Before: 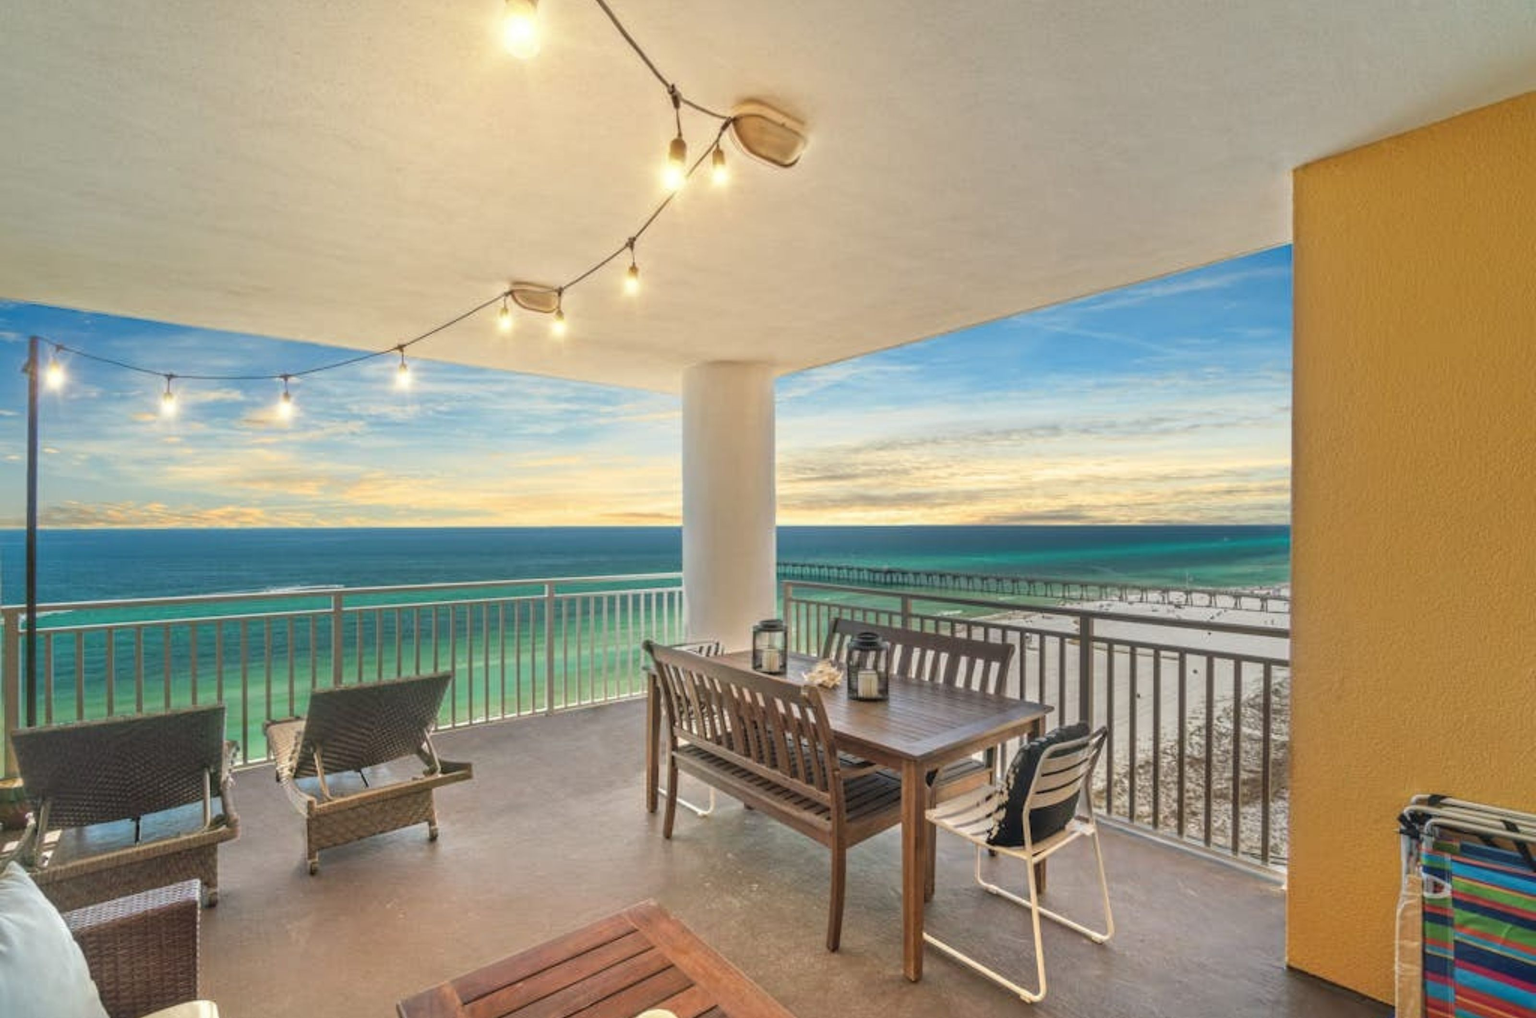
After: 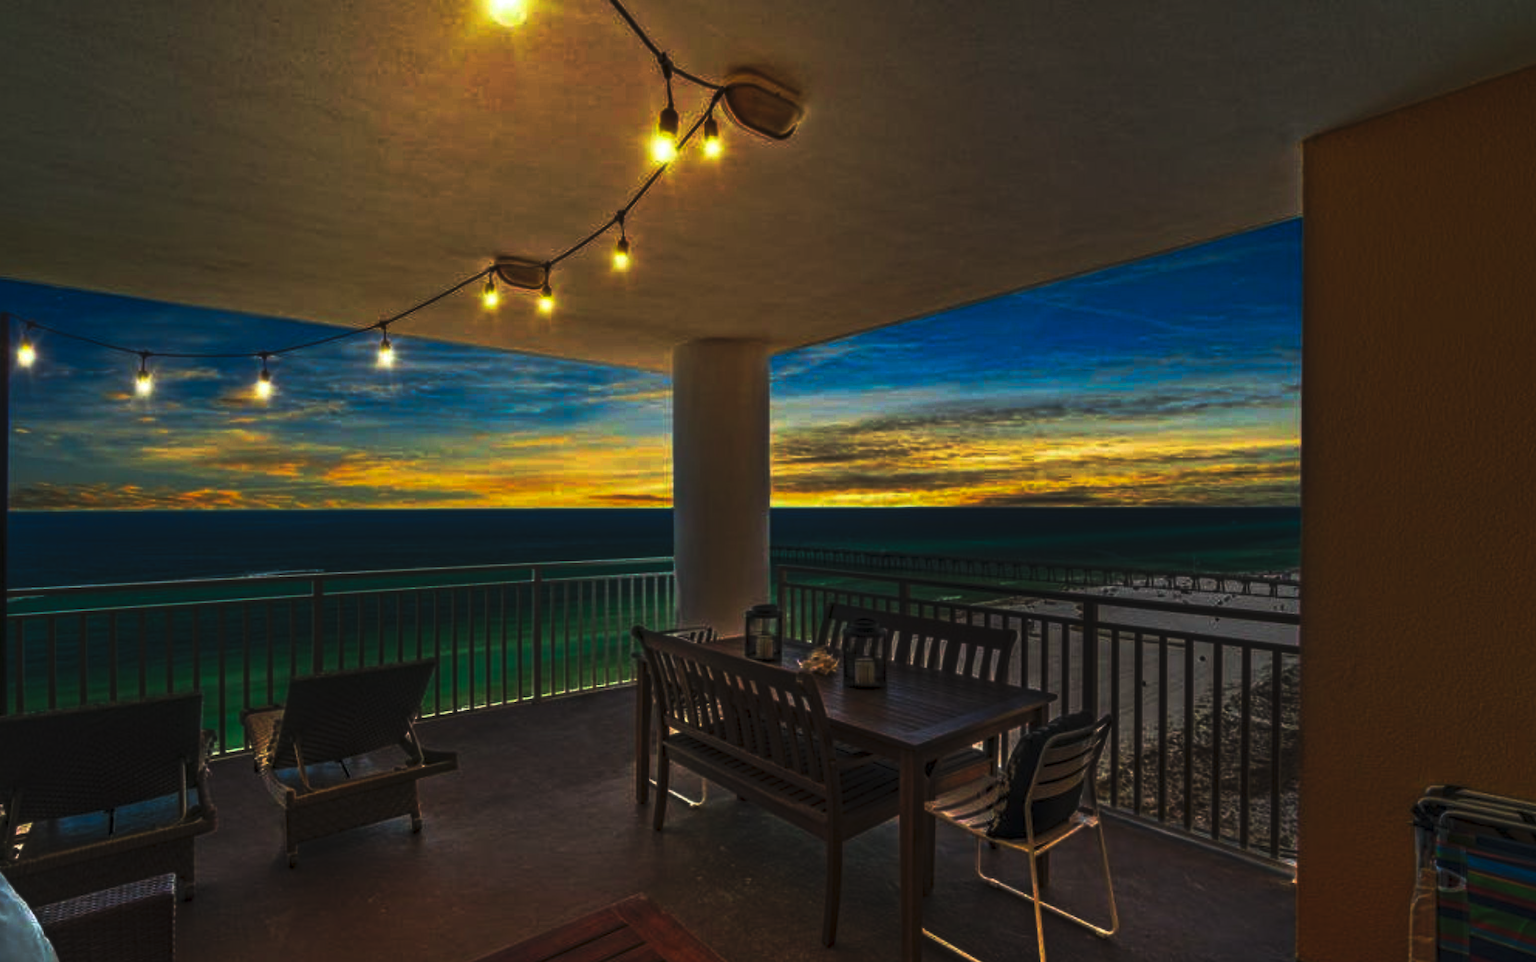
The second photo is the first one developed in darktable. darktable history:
tone curve: curves: ch0 [(0, 0) (0.765, 0.349) (1, 1)], preserve colors none
haze removal: strength 0.278, distance 0.253, compatibility mode true, adaptive false
crop: left 1.961%, top 3.29%, right 1.087%, bottom 4.967%
